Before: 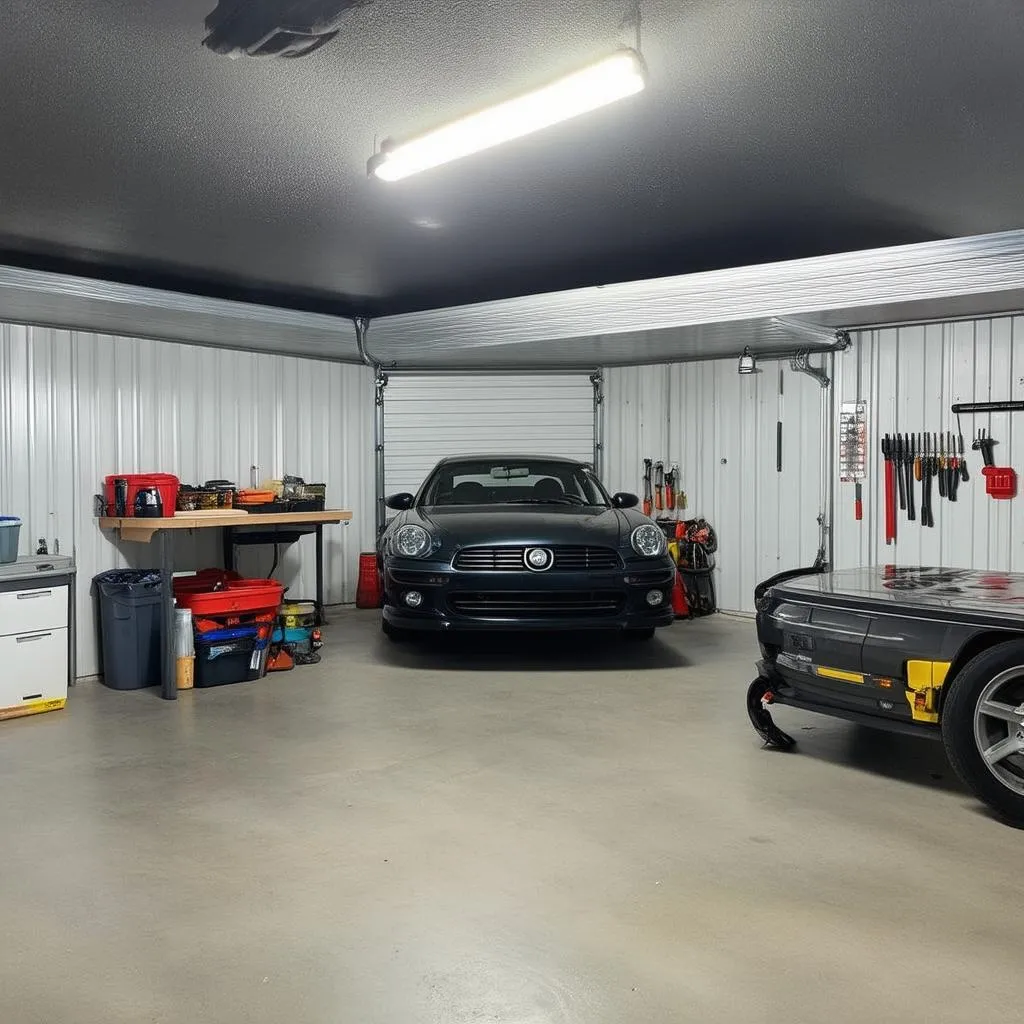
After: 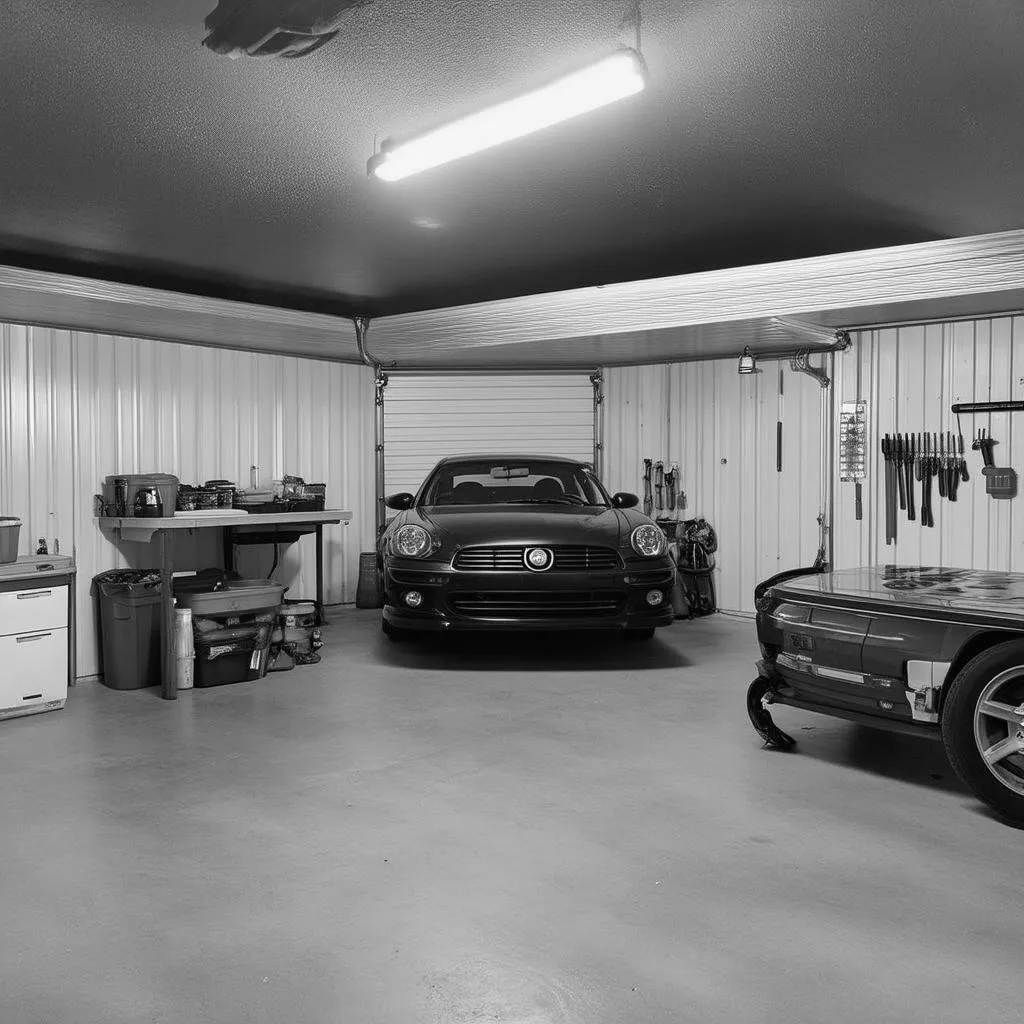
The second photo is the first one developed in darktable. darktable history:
shadows and highlights: soften with gaussian
color calibration: output gray [0.28, 0.41, 0.31, 0], gray › normalize channels true, illuminant same as pipeline (D50), adaptation XYZ, x 0.346, y 0.359, gamut compression 0
